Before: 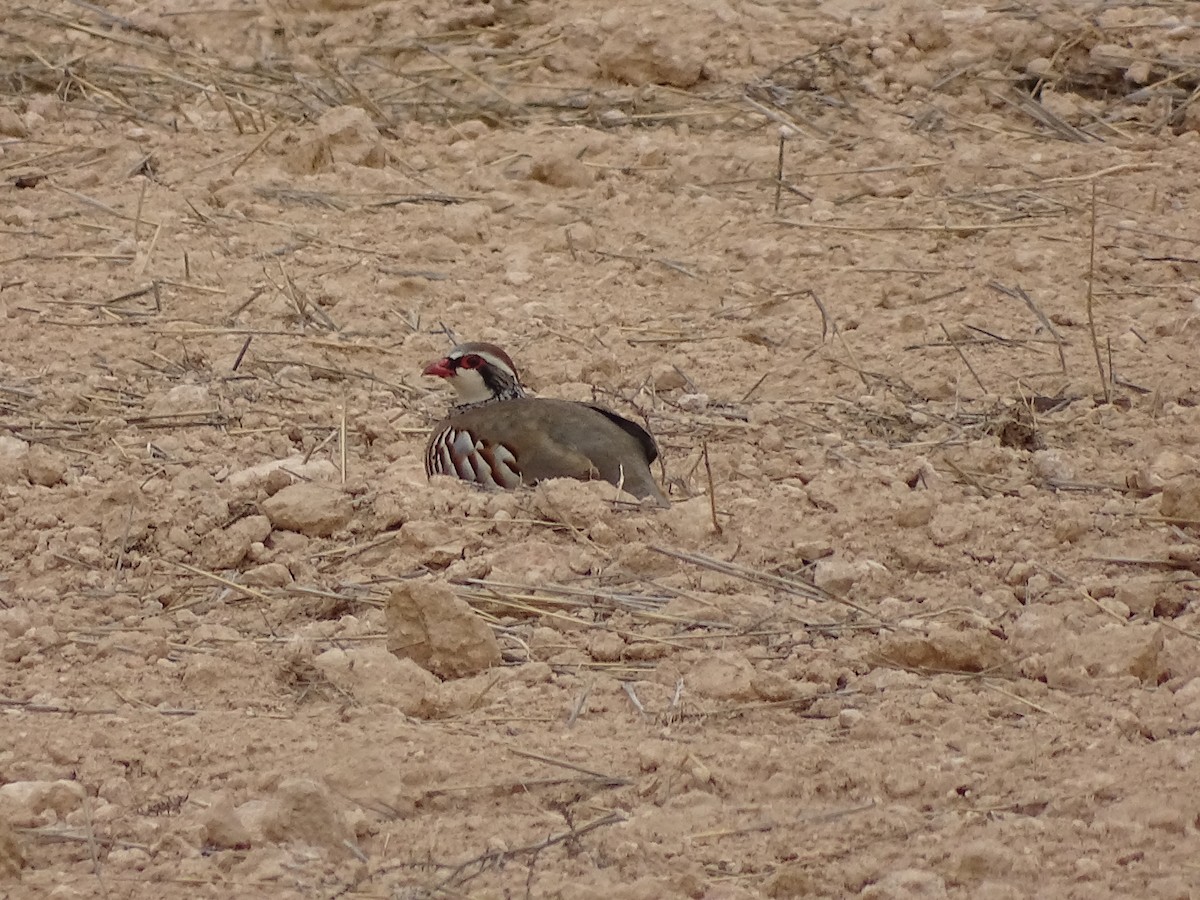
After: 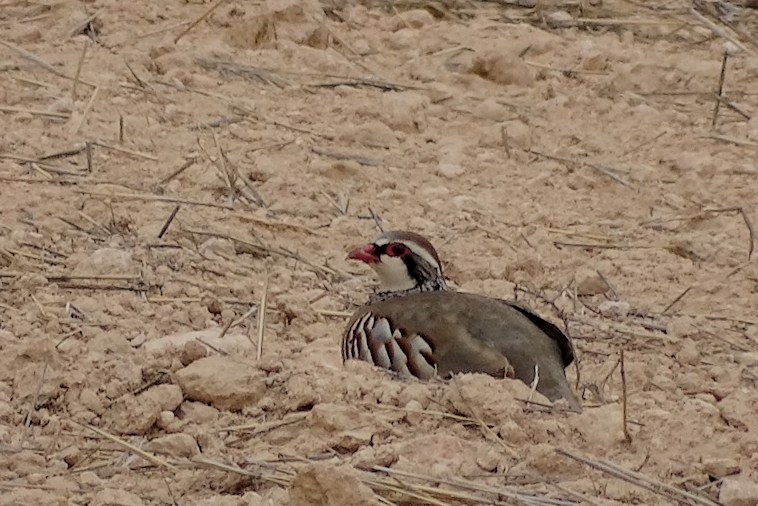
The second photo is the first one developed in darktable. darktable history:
exposure: compensate highlight preservation false
local contrast: highlights 100%, shadows 100%, detail 120%, midtone range 0.2
crop and rotate: angle -4.99°, left 2.122%, top 6.945%, right 27.566%, bottom 30.519%
filmic rgb: black relative exposure -7.15 EV, white relative exposure 5.36 EV, hardness 3.02, color science v6 (2022)
